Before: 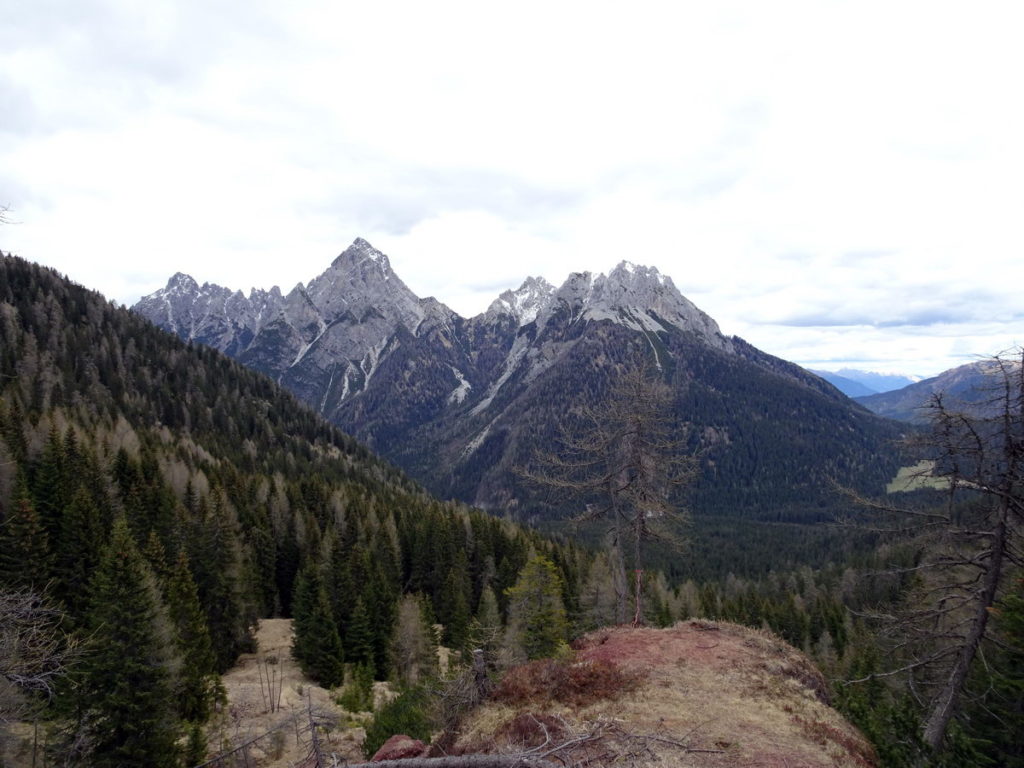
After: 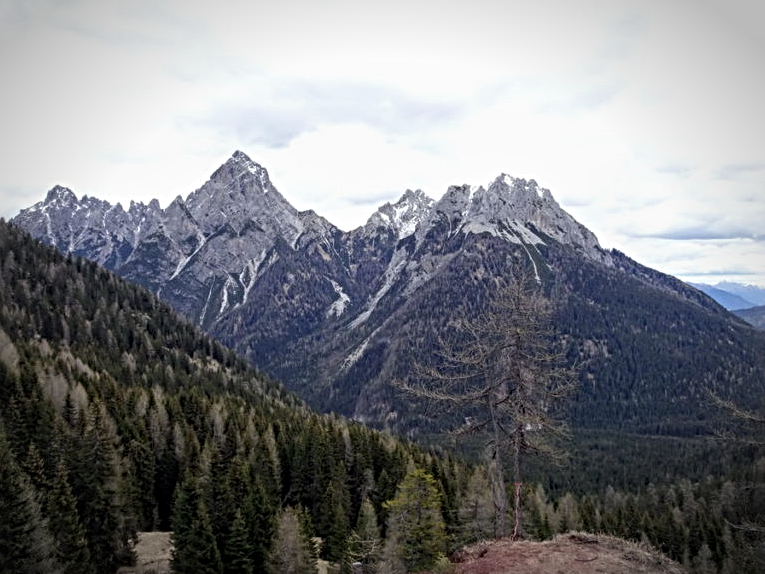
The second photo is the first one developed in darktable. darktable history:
sharpen: radius 4
crop and rotate: left 11.831%, top 11.346%, right 13.429%, bottom 13.899%
local contrast: on, module defaults
vignetting: automatic ratio true
